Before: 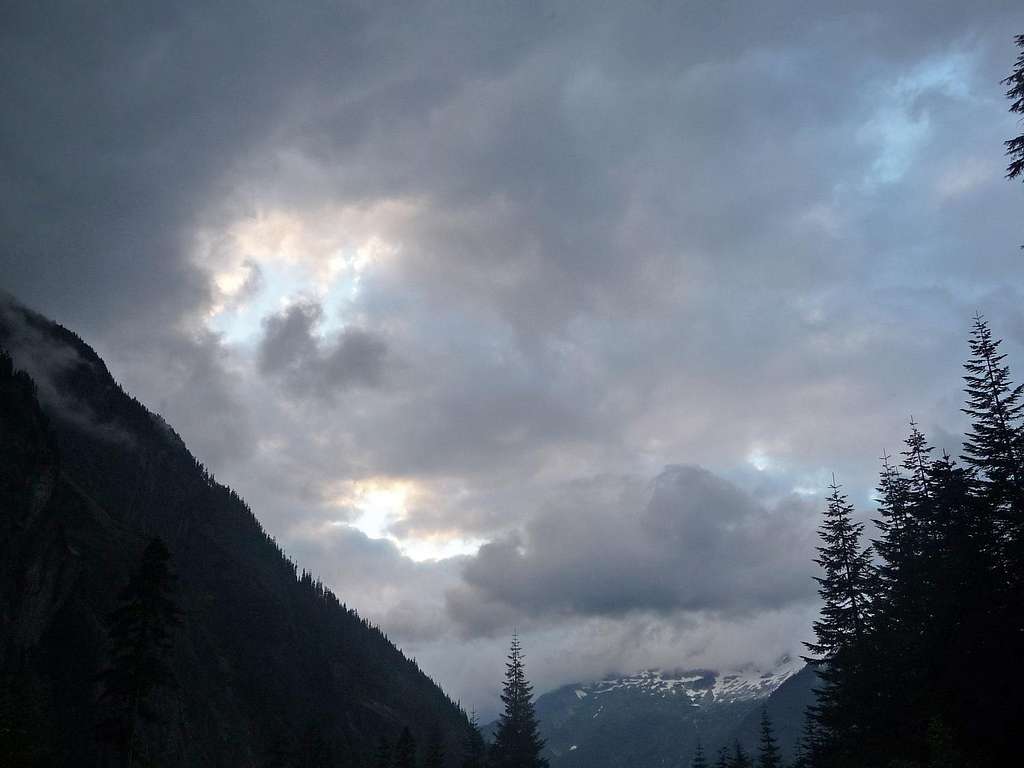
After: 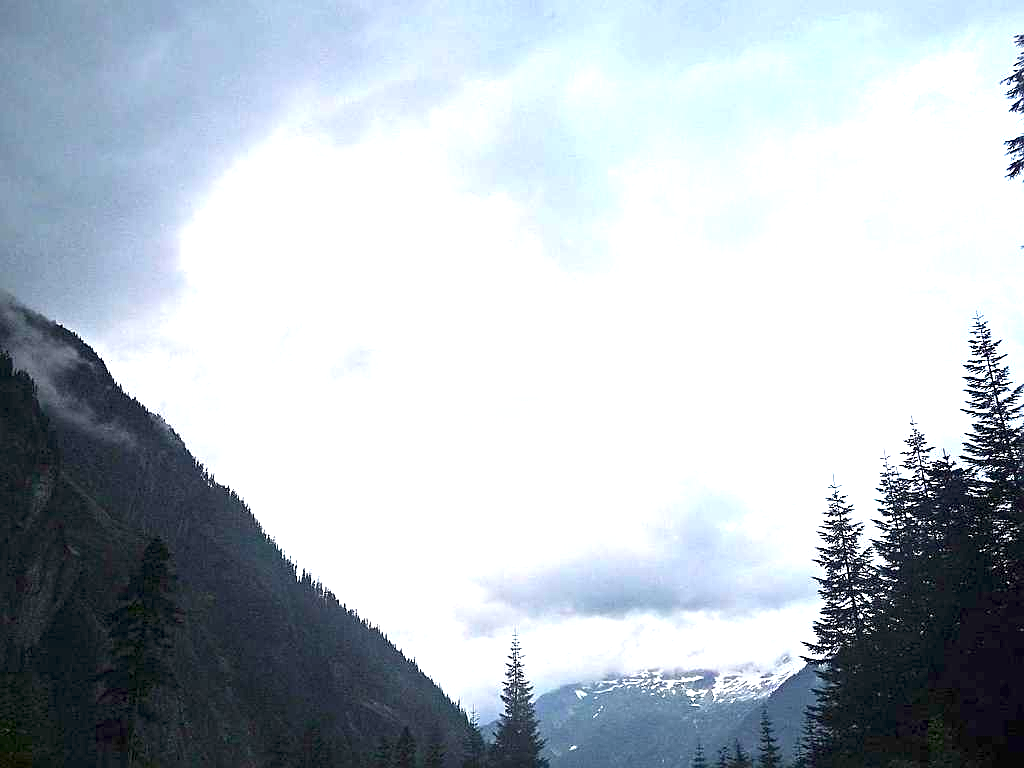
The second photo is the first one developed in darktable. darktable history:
exposure: black level correction 0, exposure 2.105 EV, compensate highlight preservation false
color correction: highlights b* 0.043, saturation 0.978
sharpen: on, module defaults
